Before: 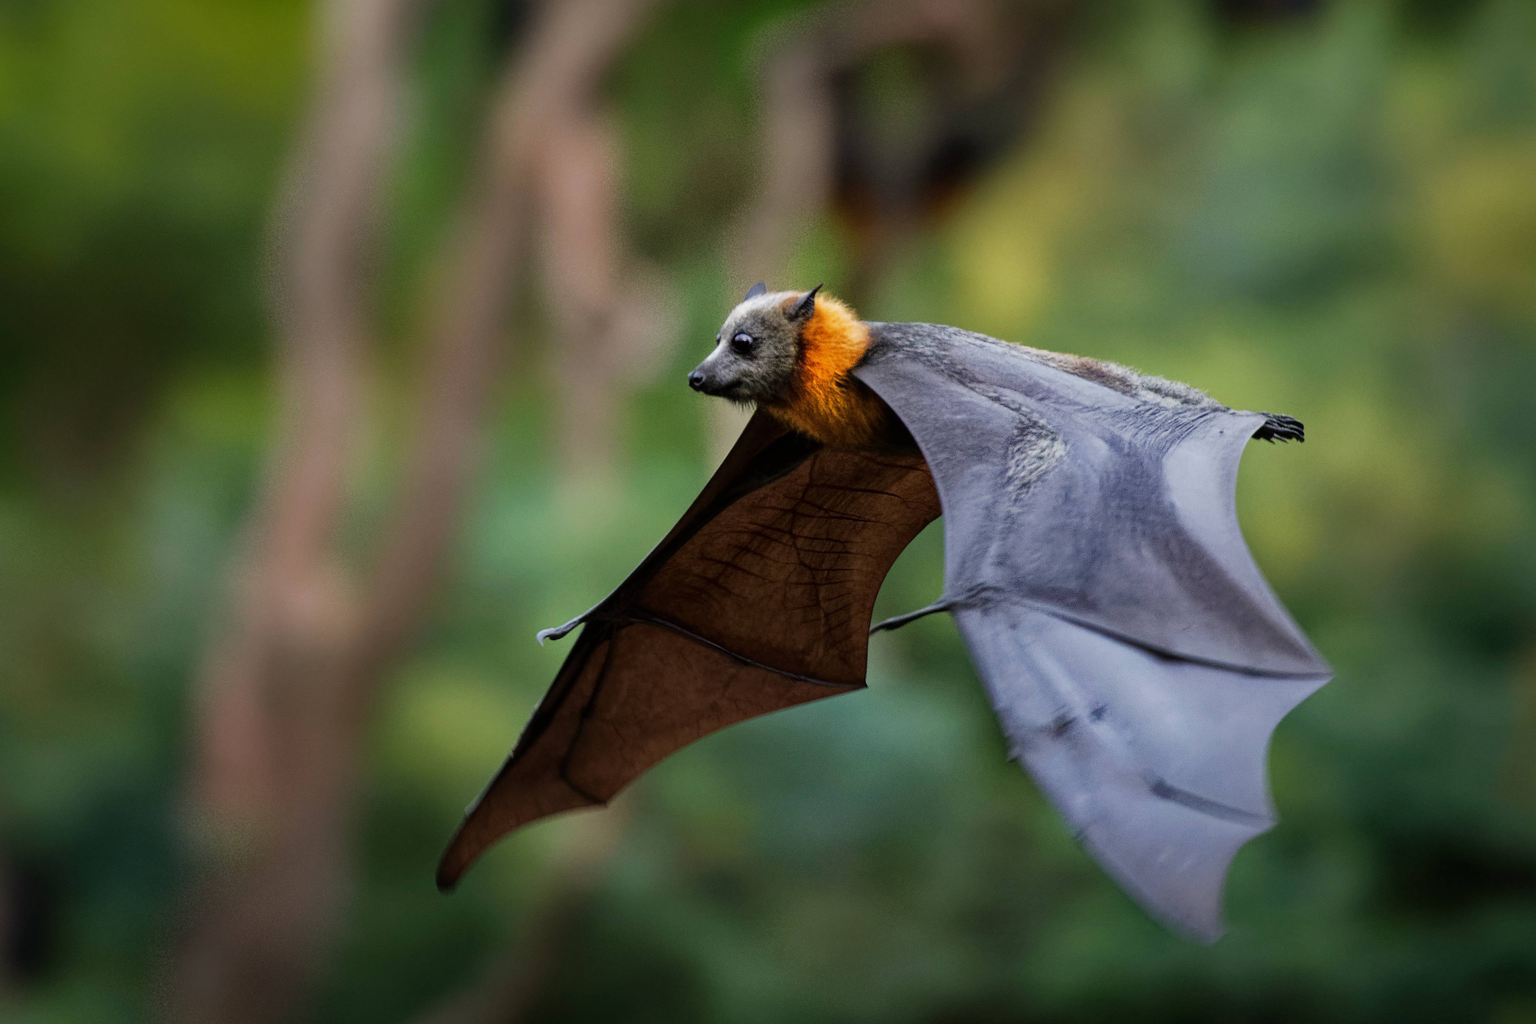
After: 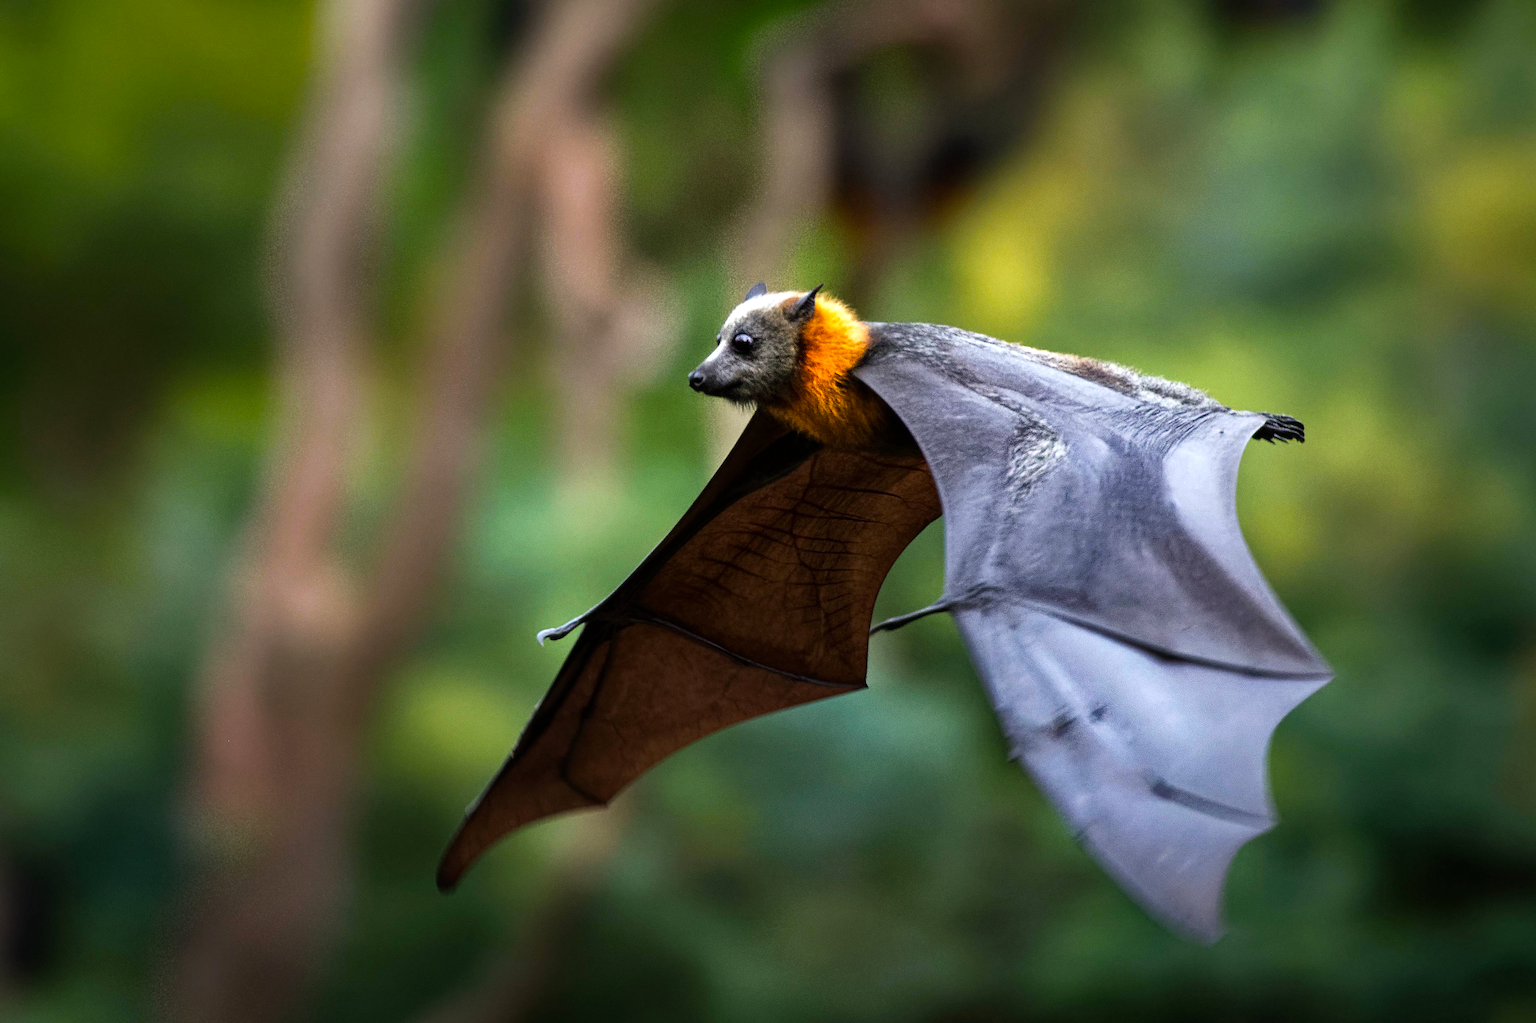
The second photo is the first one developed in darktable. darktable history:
exposure: exposure 0.128 EV, compensate exposure bias true, compensate highlight preservation false
color balance rgb: perceptual saturation grading › global saturation 19.29%, perceptual brilliance grading › global brilliance 20.554%, perceptual brilliance grading › shadows -39.688%
